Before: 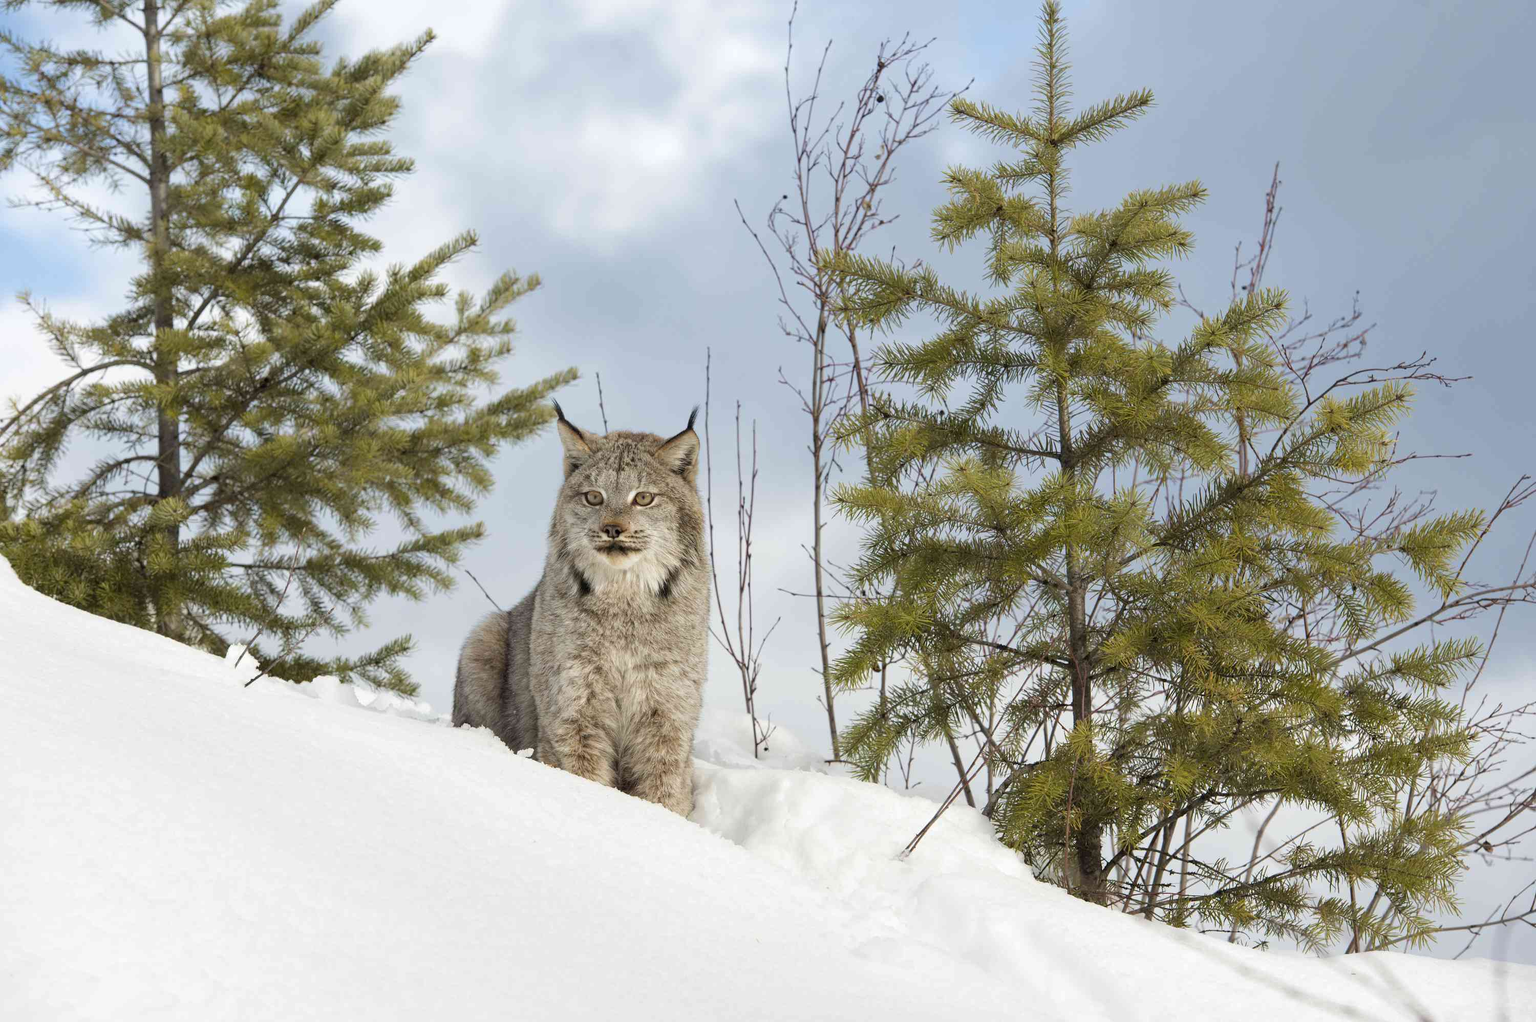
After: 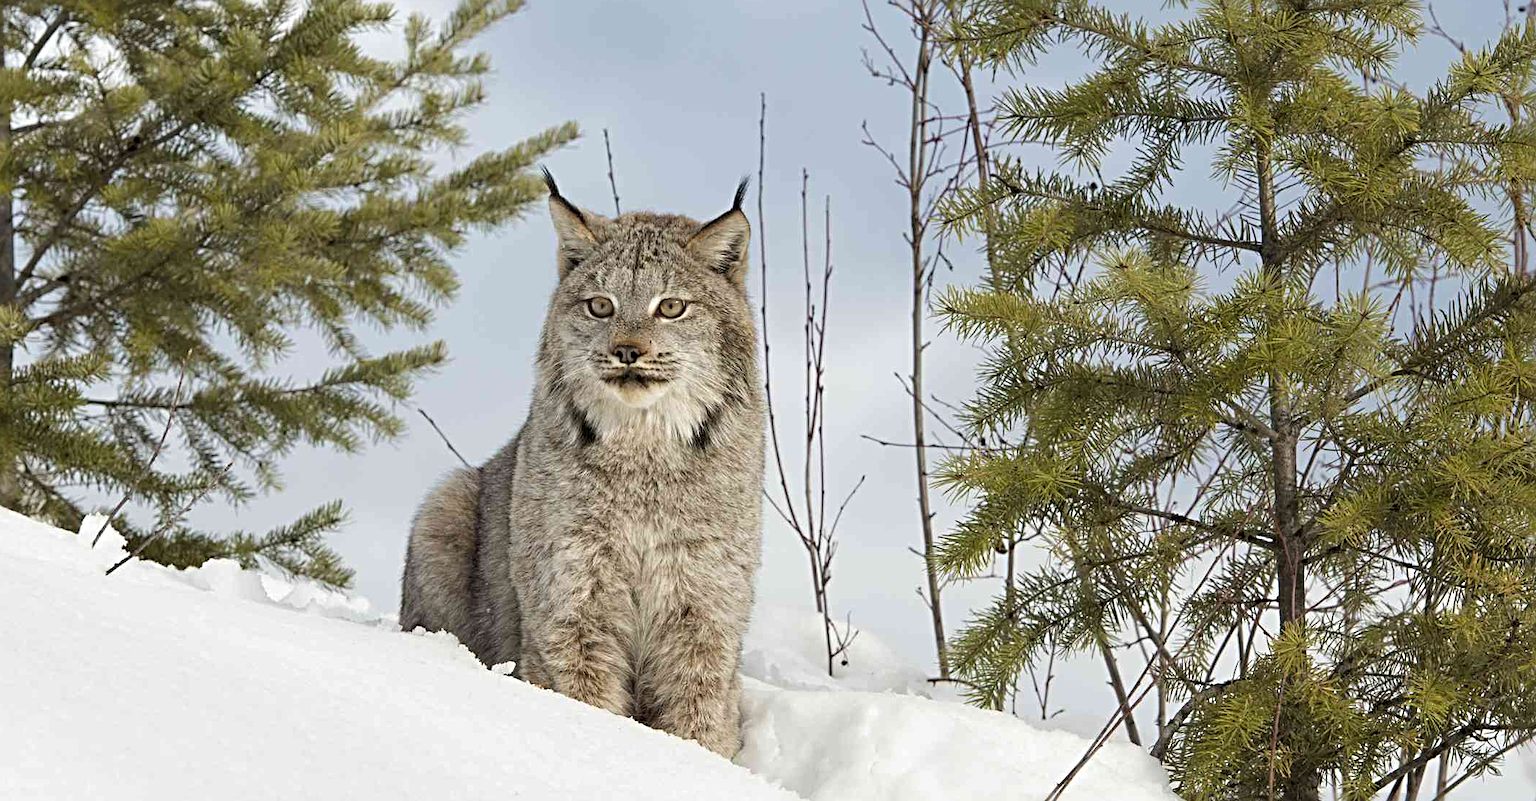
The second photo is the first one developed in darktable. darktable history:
sharpen: radius 4.911
crop: left 11.073%, top 27.544%, right 18.319%, bottom 17.075%
